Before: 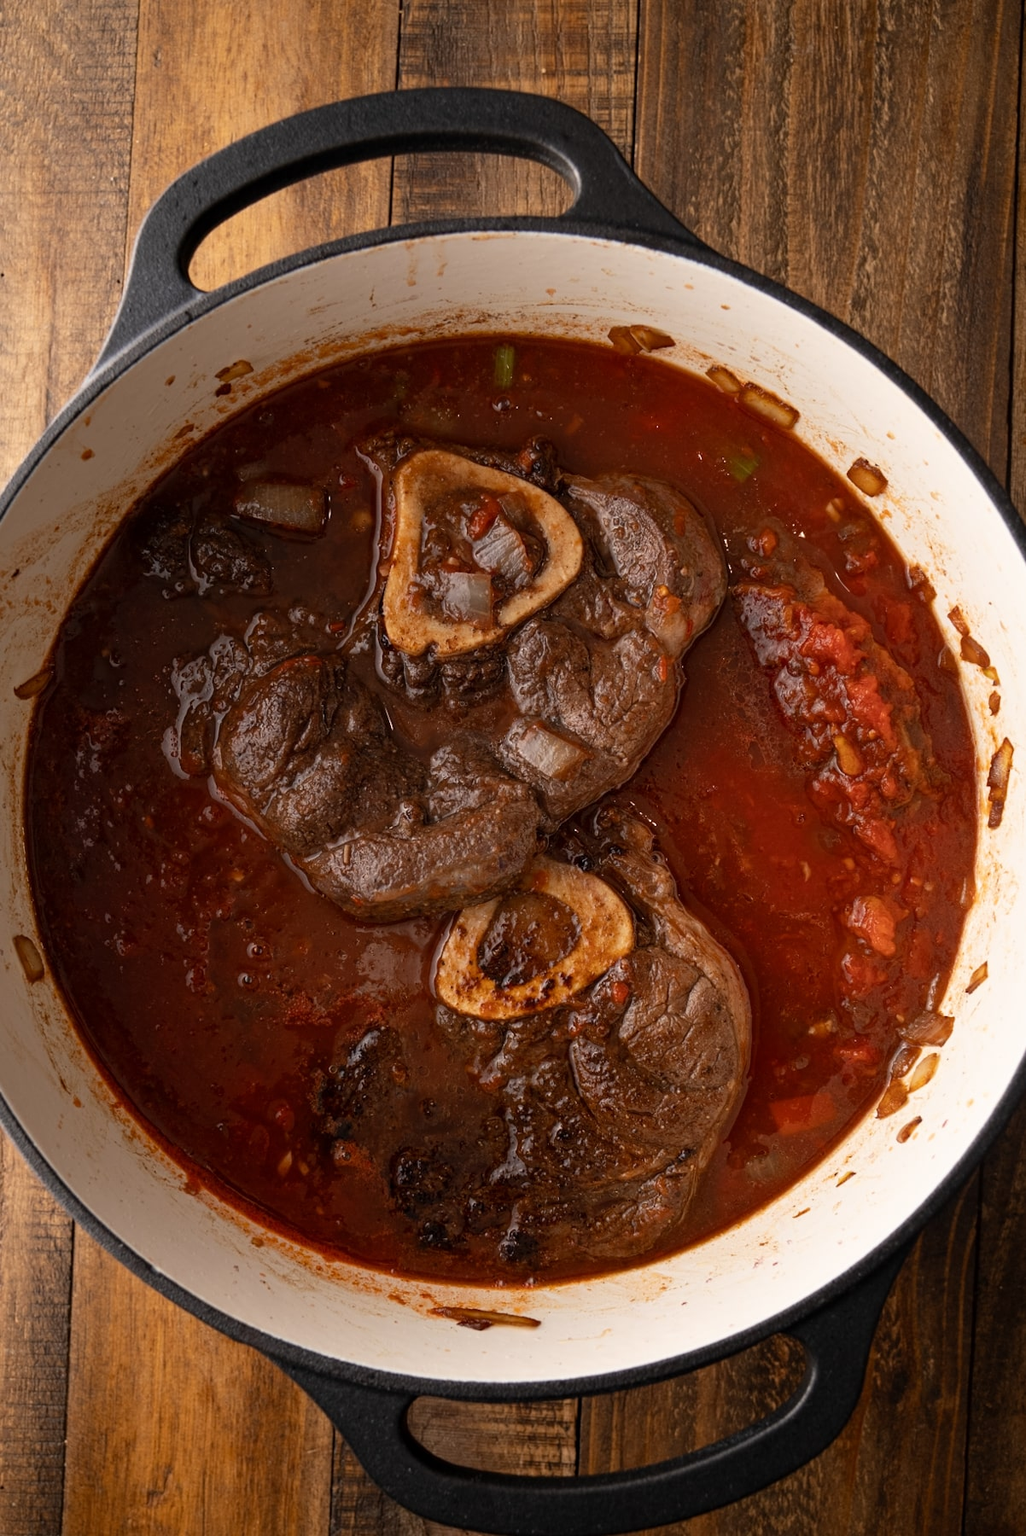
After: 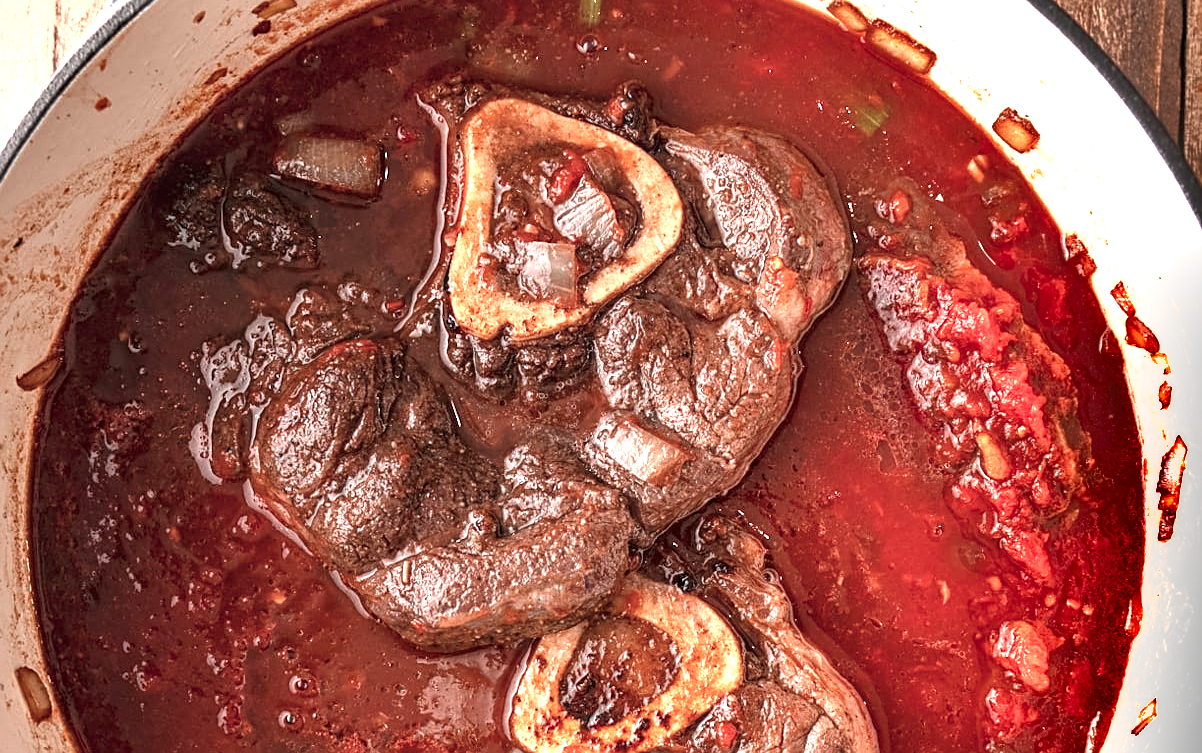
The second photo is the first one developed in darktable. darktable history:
sharpen: on, module defaults
local contrast: on, module defaults
color contrast: blue-yellow contrast 0.7
crop and rotate: top 23.84%, bottom 34.294%
exposure: black level correction 0, exposure 1.741 EV, compensate exposure bias true, compensate highlight preservation false
shadows and highlights: radius 133.83, soften with gaussian
